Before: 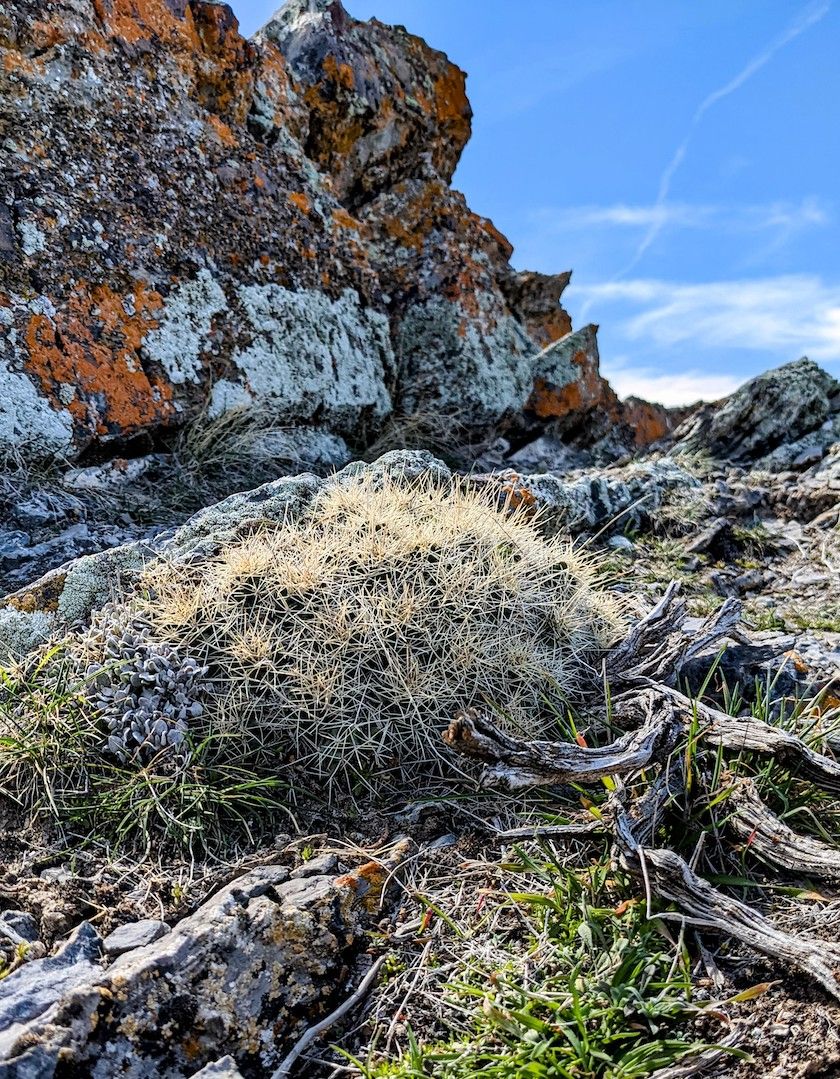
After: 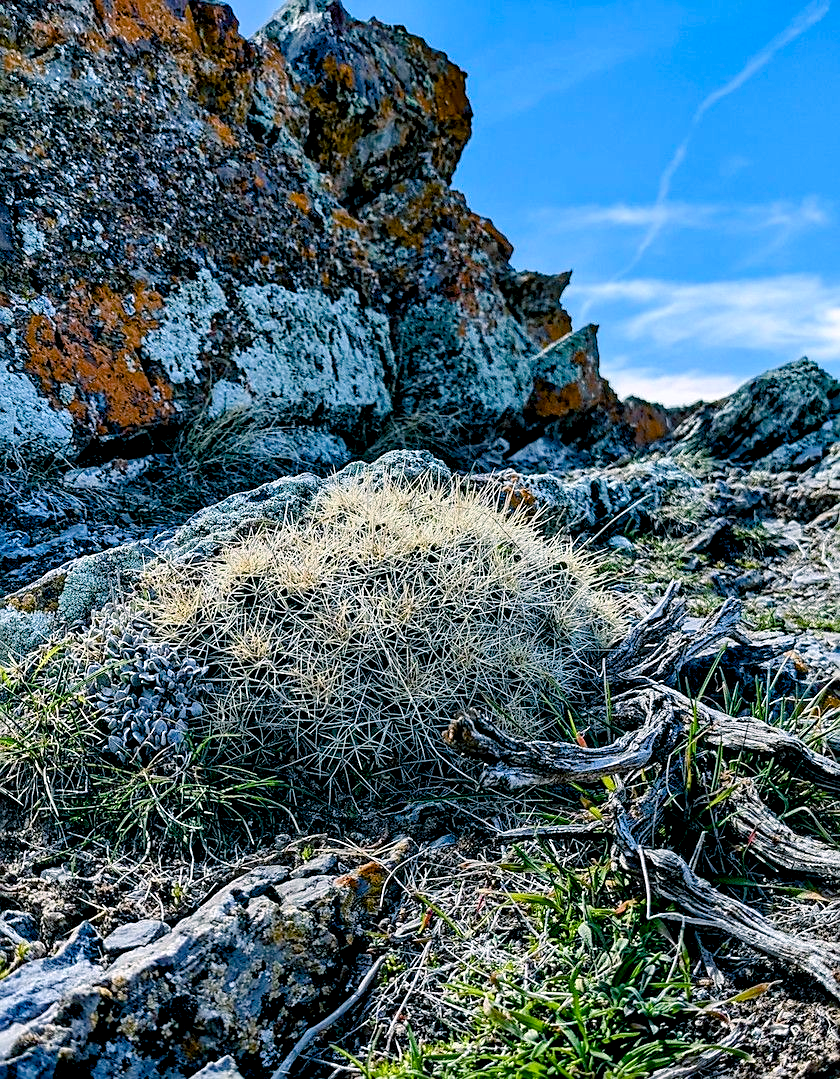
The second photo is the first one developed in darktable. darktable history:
color balance rgb: power › luminance -7.617%, power › chroma 2.294%, power › hue 222.49°, global offset › luminance -1.014%, perceptual saturation grading › global saturation 20%, perceptual saturation grading › highlights -25.804%, perceptual saturation grading › shadows 50.152%, global vibrance 20%
sharpen: radius 1.897, amount 0.391, threshold 1.449
